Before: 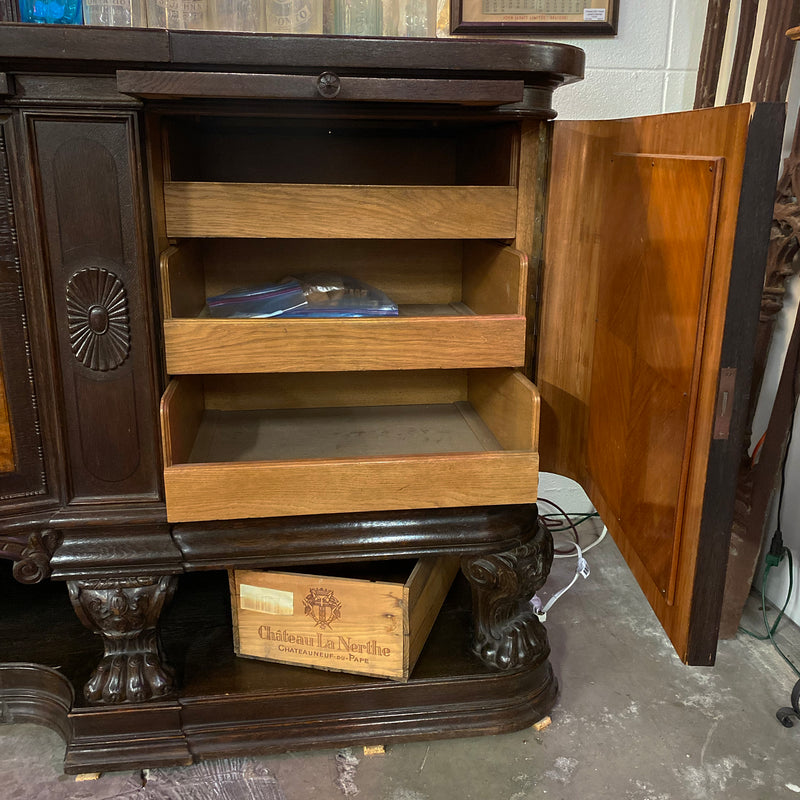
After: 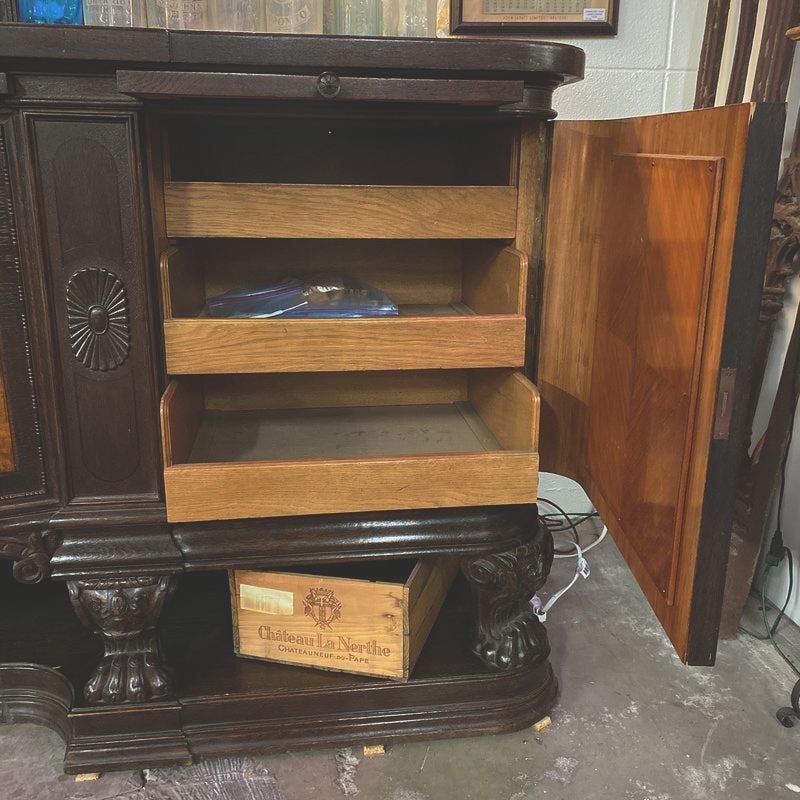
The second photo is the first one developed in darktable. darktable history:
exposure: black level correction -0.026, exposure -0.118 EV, compensate highlight preservation false
